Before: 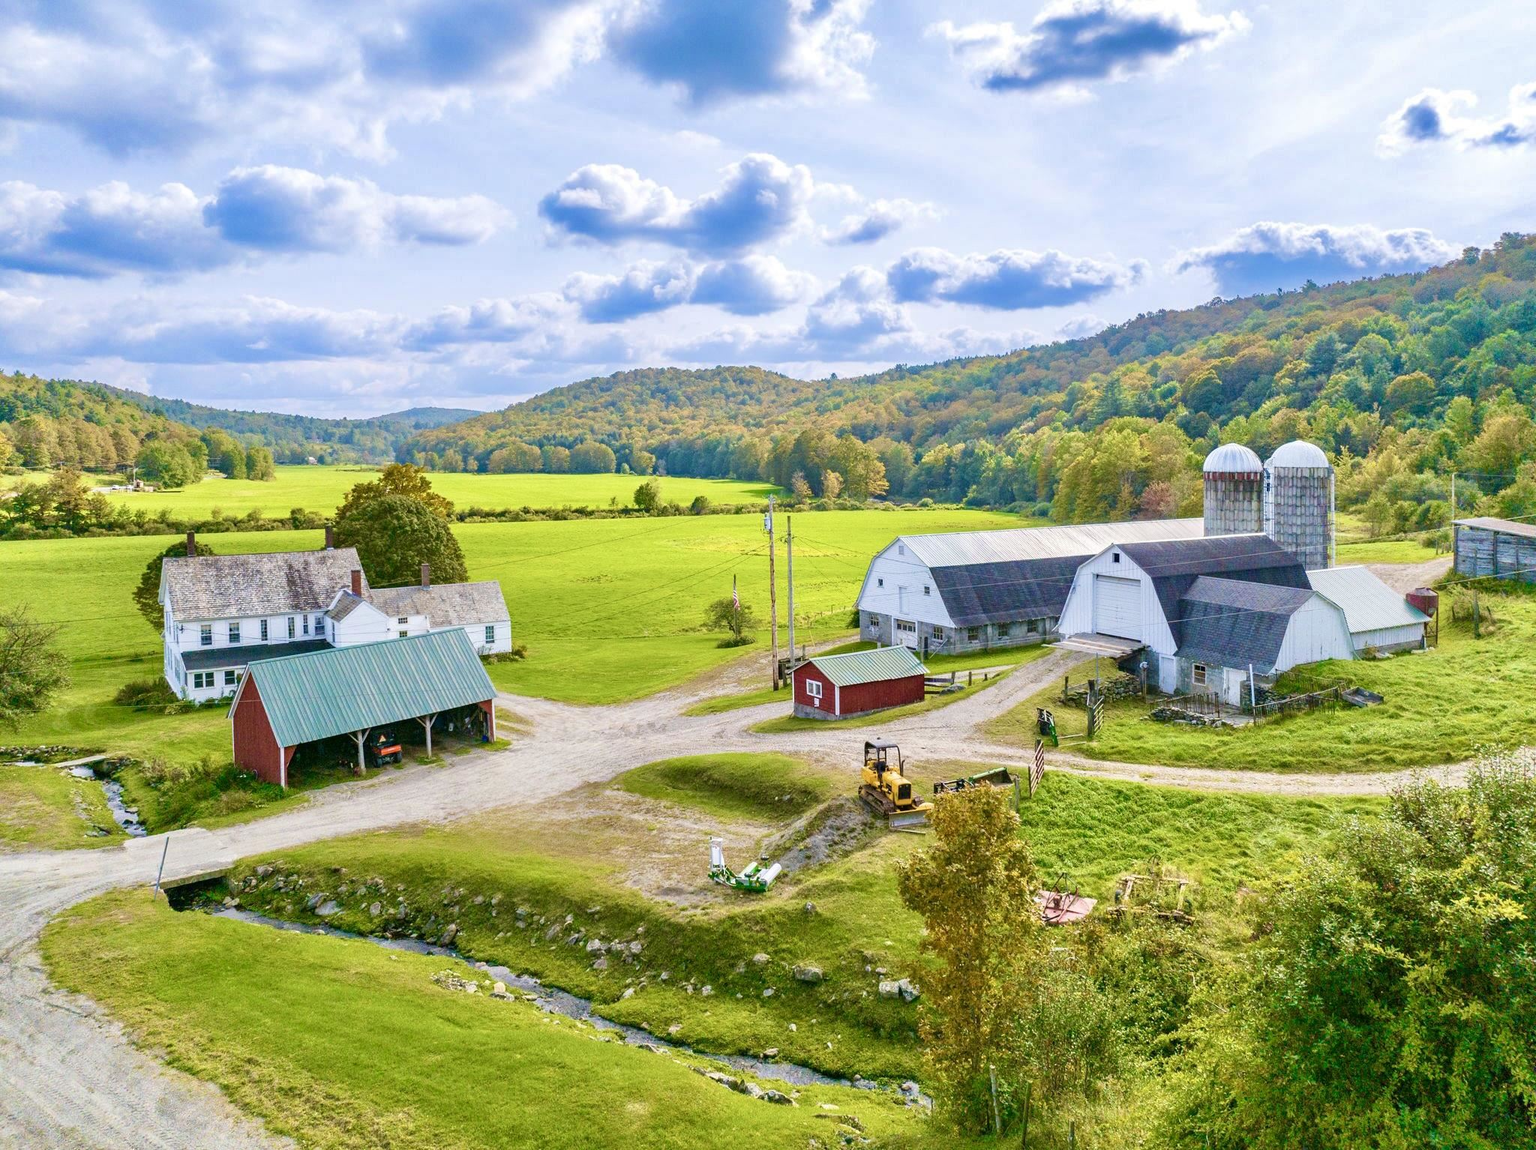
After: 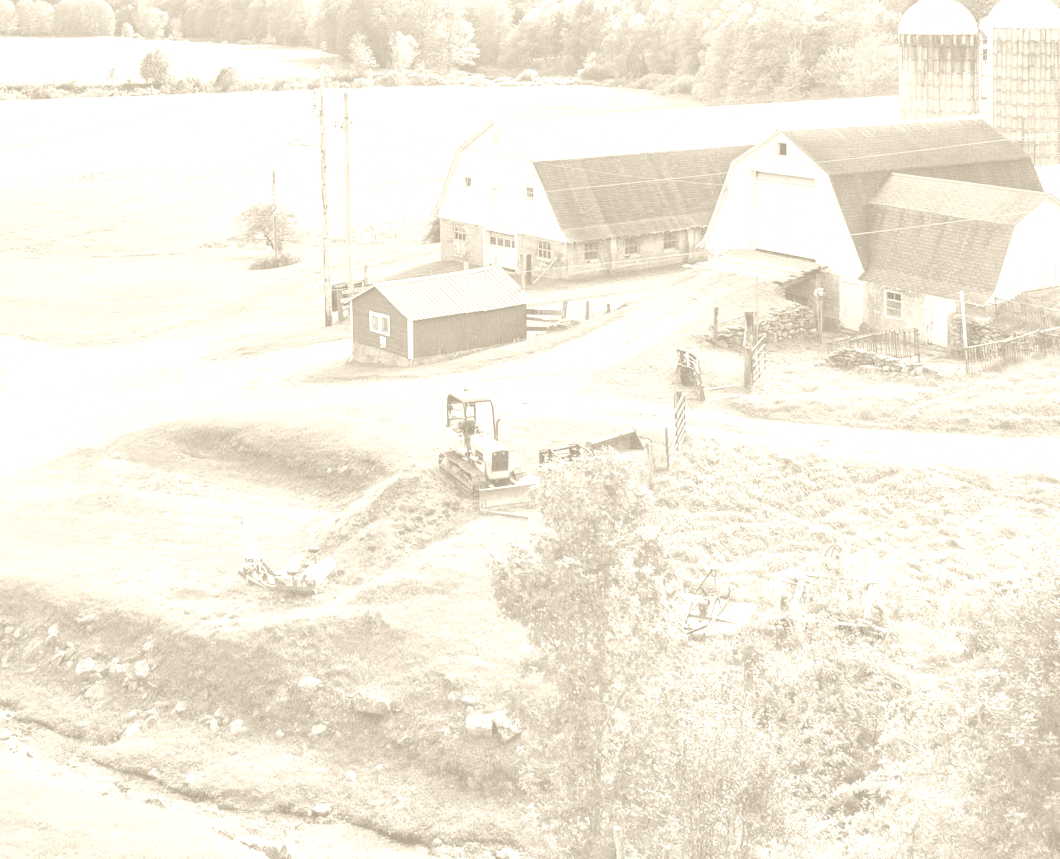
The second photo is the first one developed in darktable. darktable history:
crop: left 34.479%, top 38.822%, right 13.718%, bottom 5.172%
colorize: hue 36°, saturation 71%, lightness 80.79%
